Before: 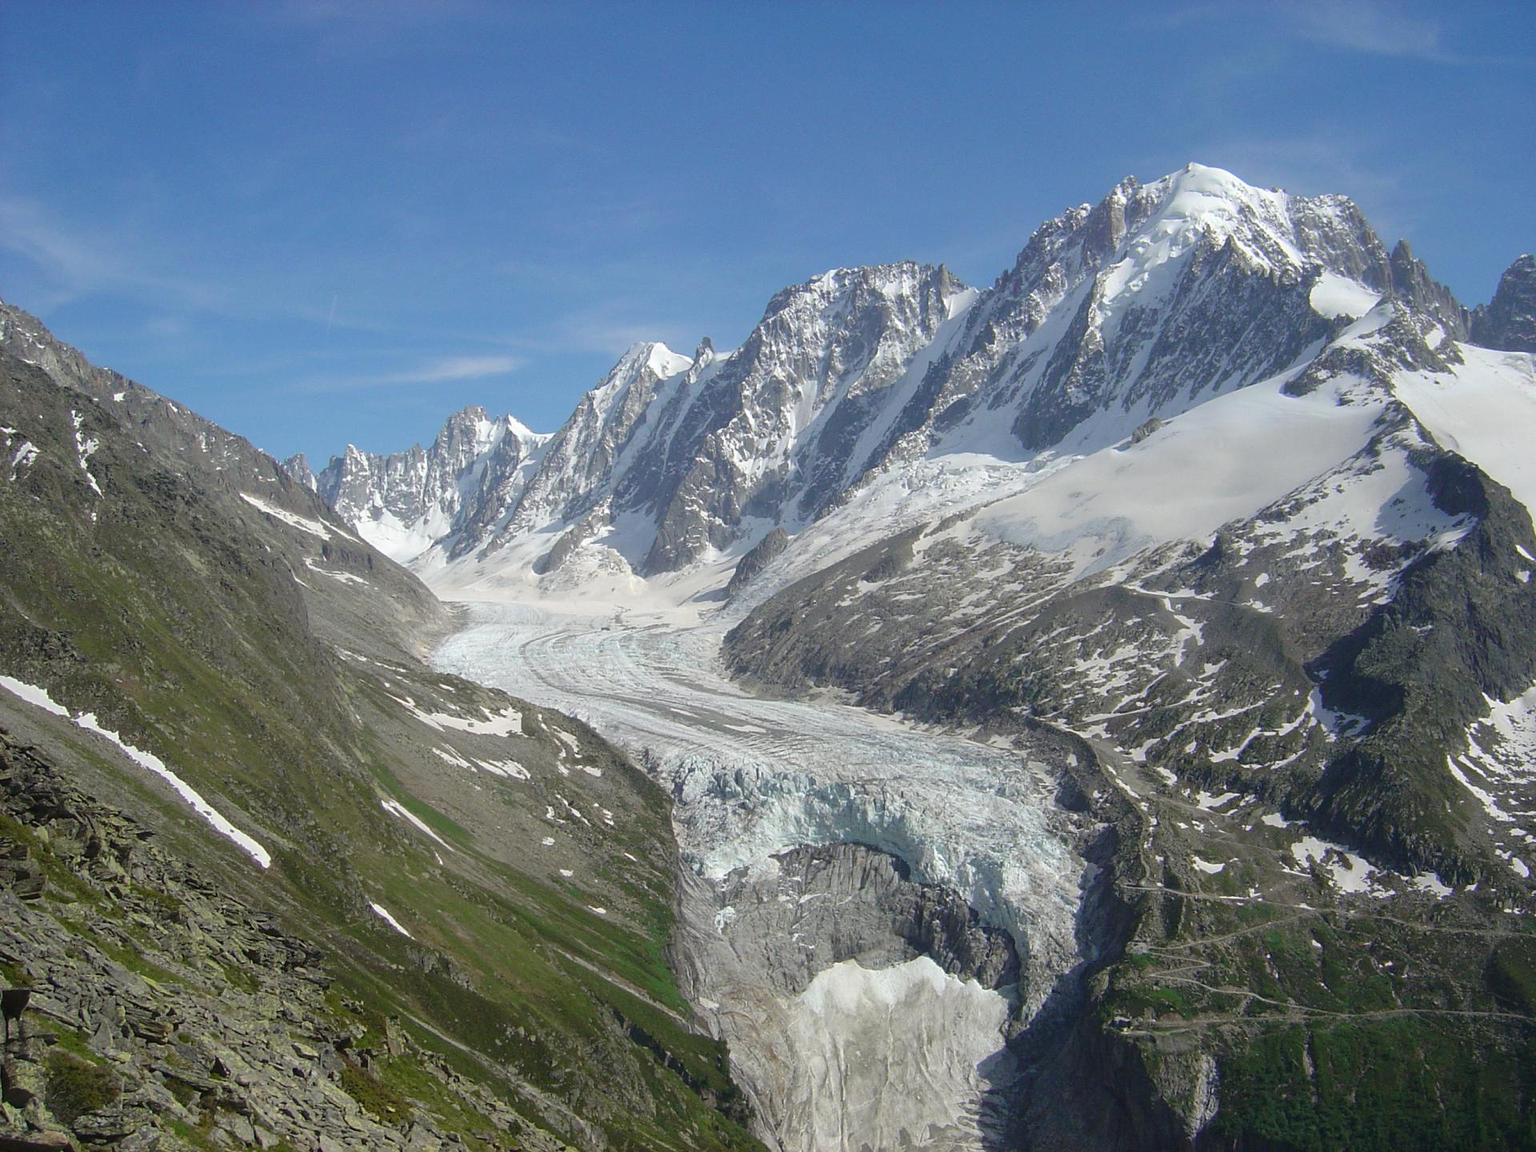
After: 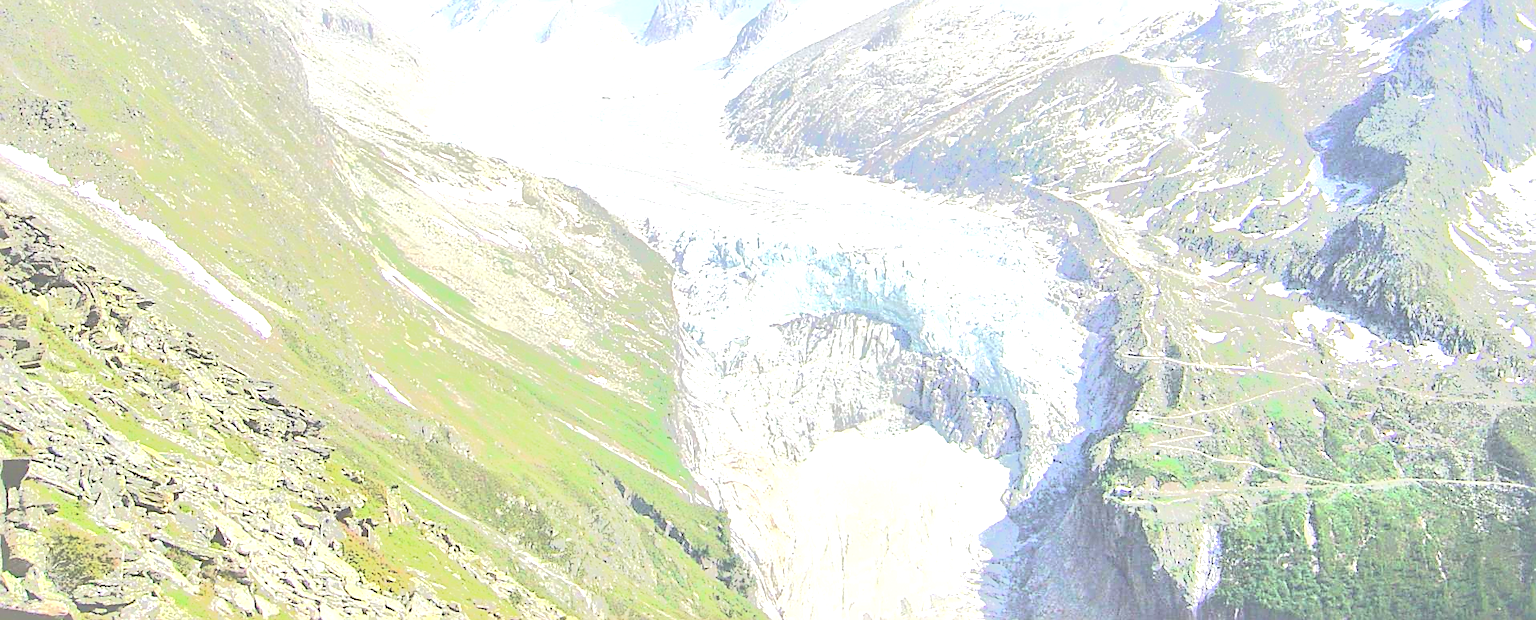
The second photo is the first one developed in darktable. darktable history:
crop and rotate: top 46.151%, right 0.055%
tone equalizer: -7 EV -0.634 EV, -6 EV 0.964 EV, -5 EV -0.447 EV, -4 EV 0.454 EV, -3 EV 0.411 EV, -2 EV 0.126 EV, -1 EV -0.161 EV, +0 EV -0.398 EV, edges refinement/feathering 500, mask exposure compensation -1.57 EV, preserve details guided filter
contrast brightness saturation: brightness 0.994
local contrast: mode bilateral grid, contrast 24, coarseness 61, detail 151%, midtone range 0.2
exposure: black level correction 0, exposure 2.115 EV, compensate highlight preservation false
sharpen: on, module defaults
